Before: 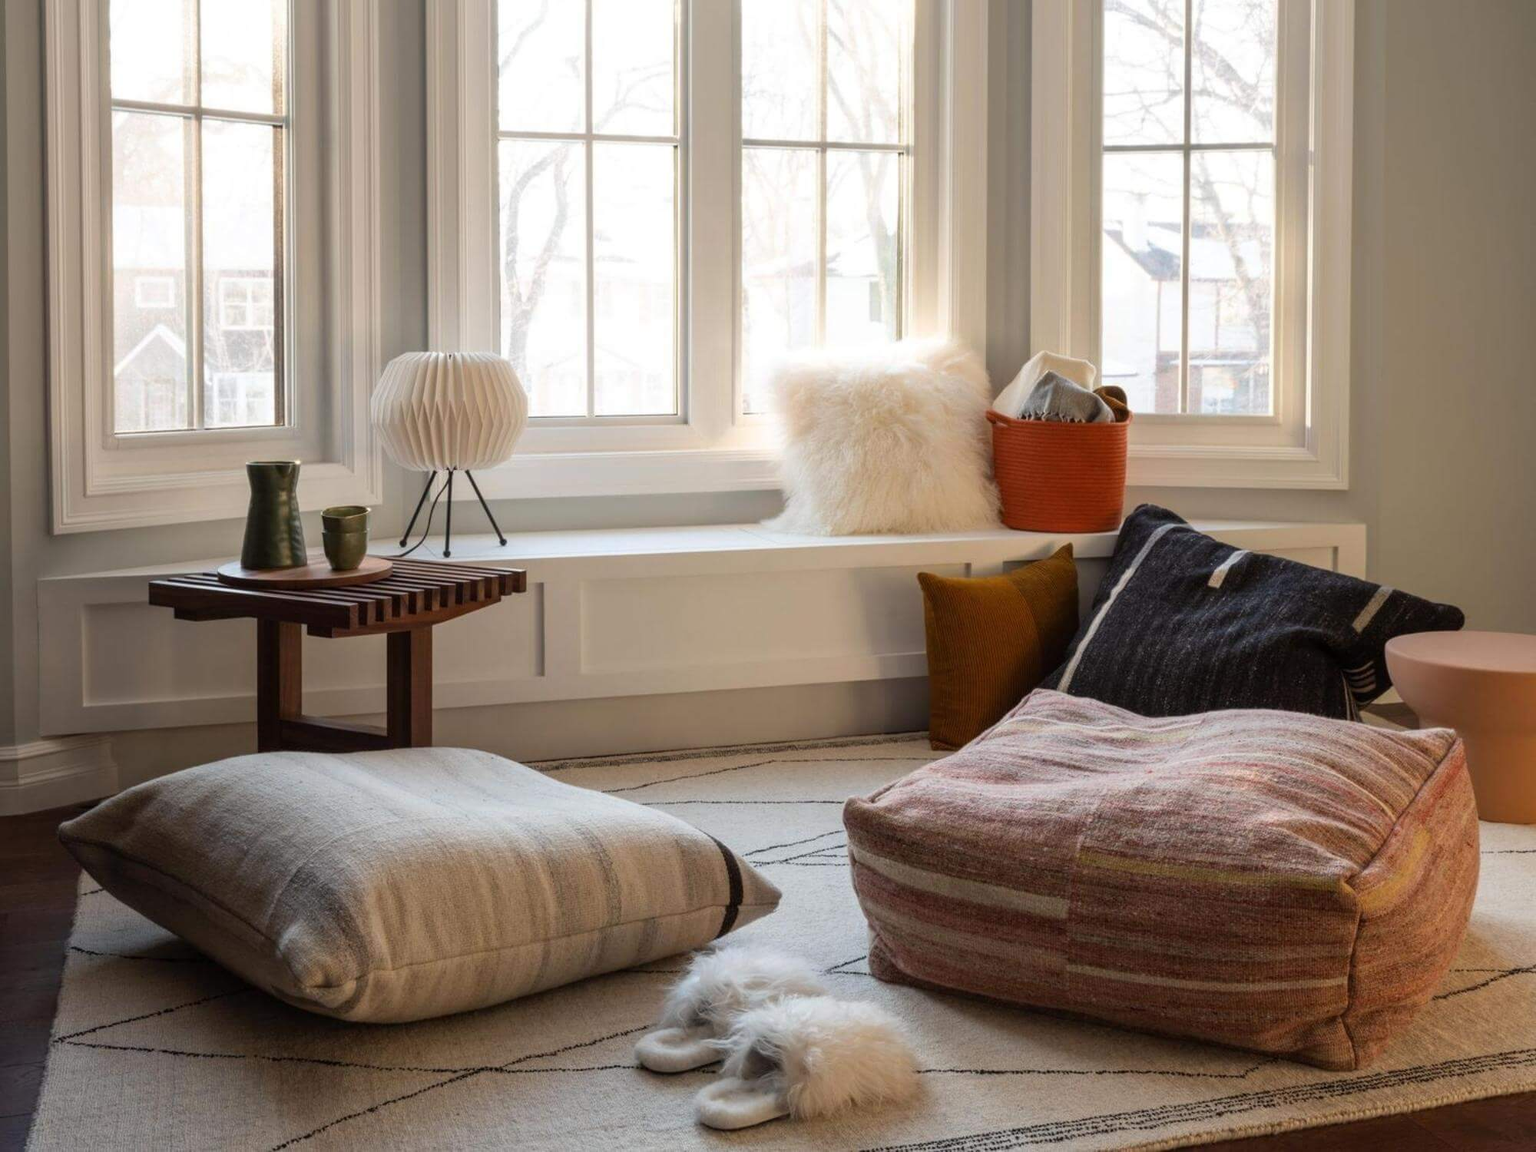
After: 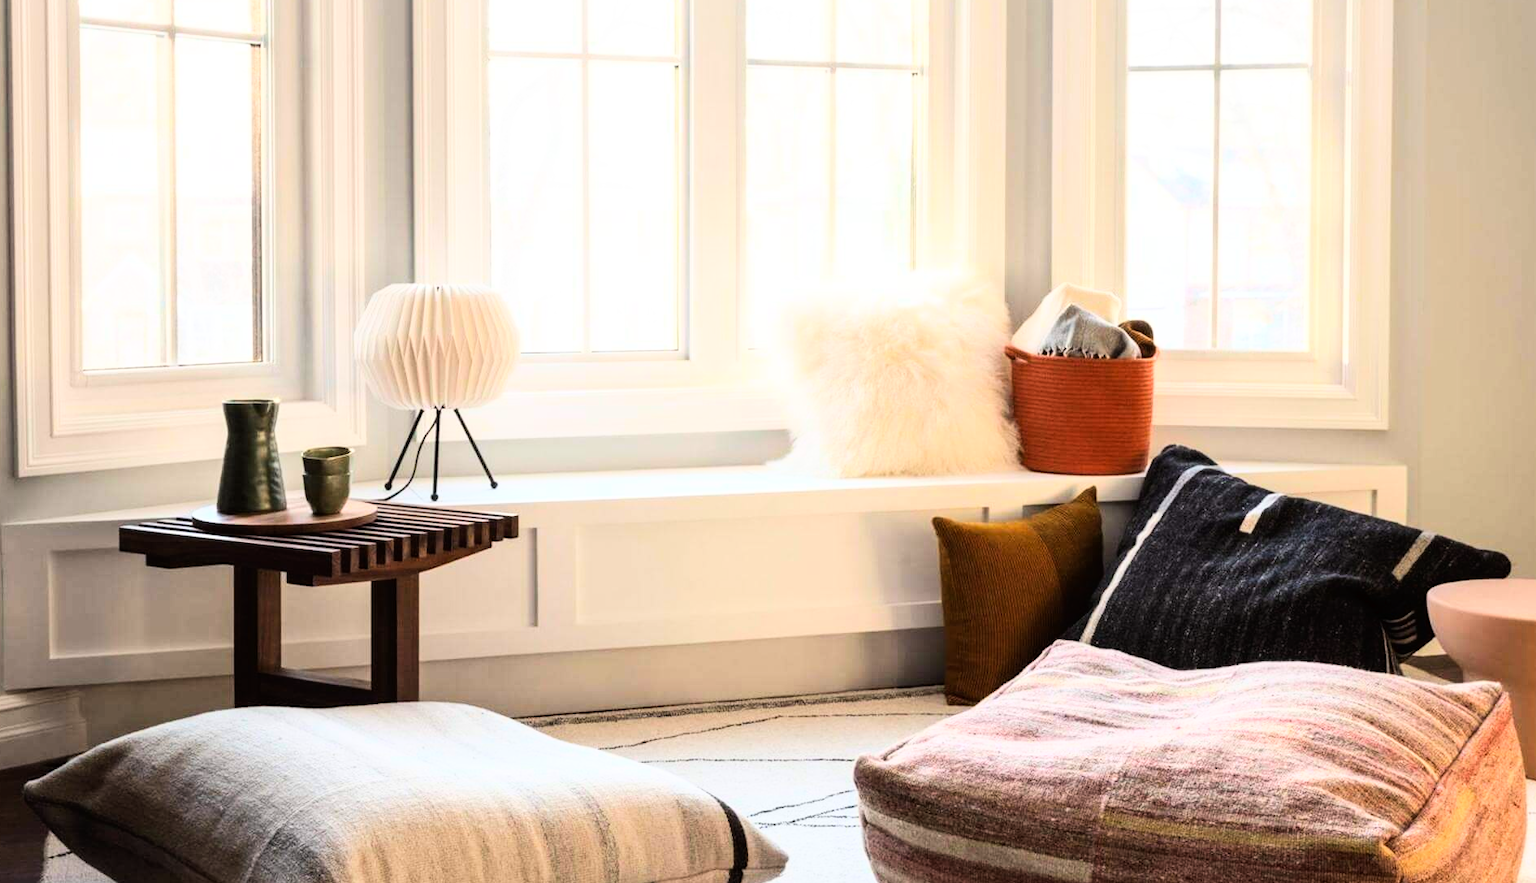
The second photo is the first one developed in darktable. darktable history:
crop: left 2.397%, top 7.327%, right 3.015%, bottom 20.12%
base curve: curves: ch0 [(0, 0) (0.007, 0.004) (0.027, 0.03) (0.046, 0.07) (0.207, 0.54) (0.442, 0.872) (0.673, 0.972) (1, 1)]
